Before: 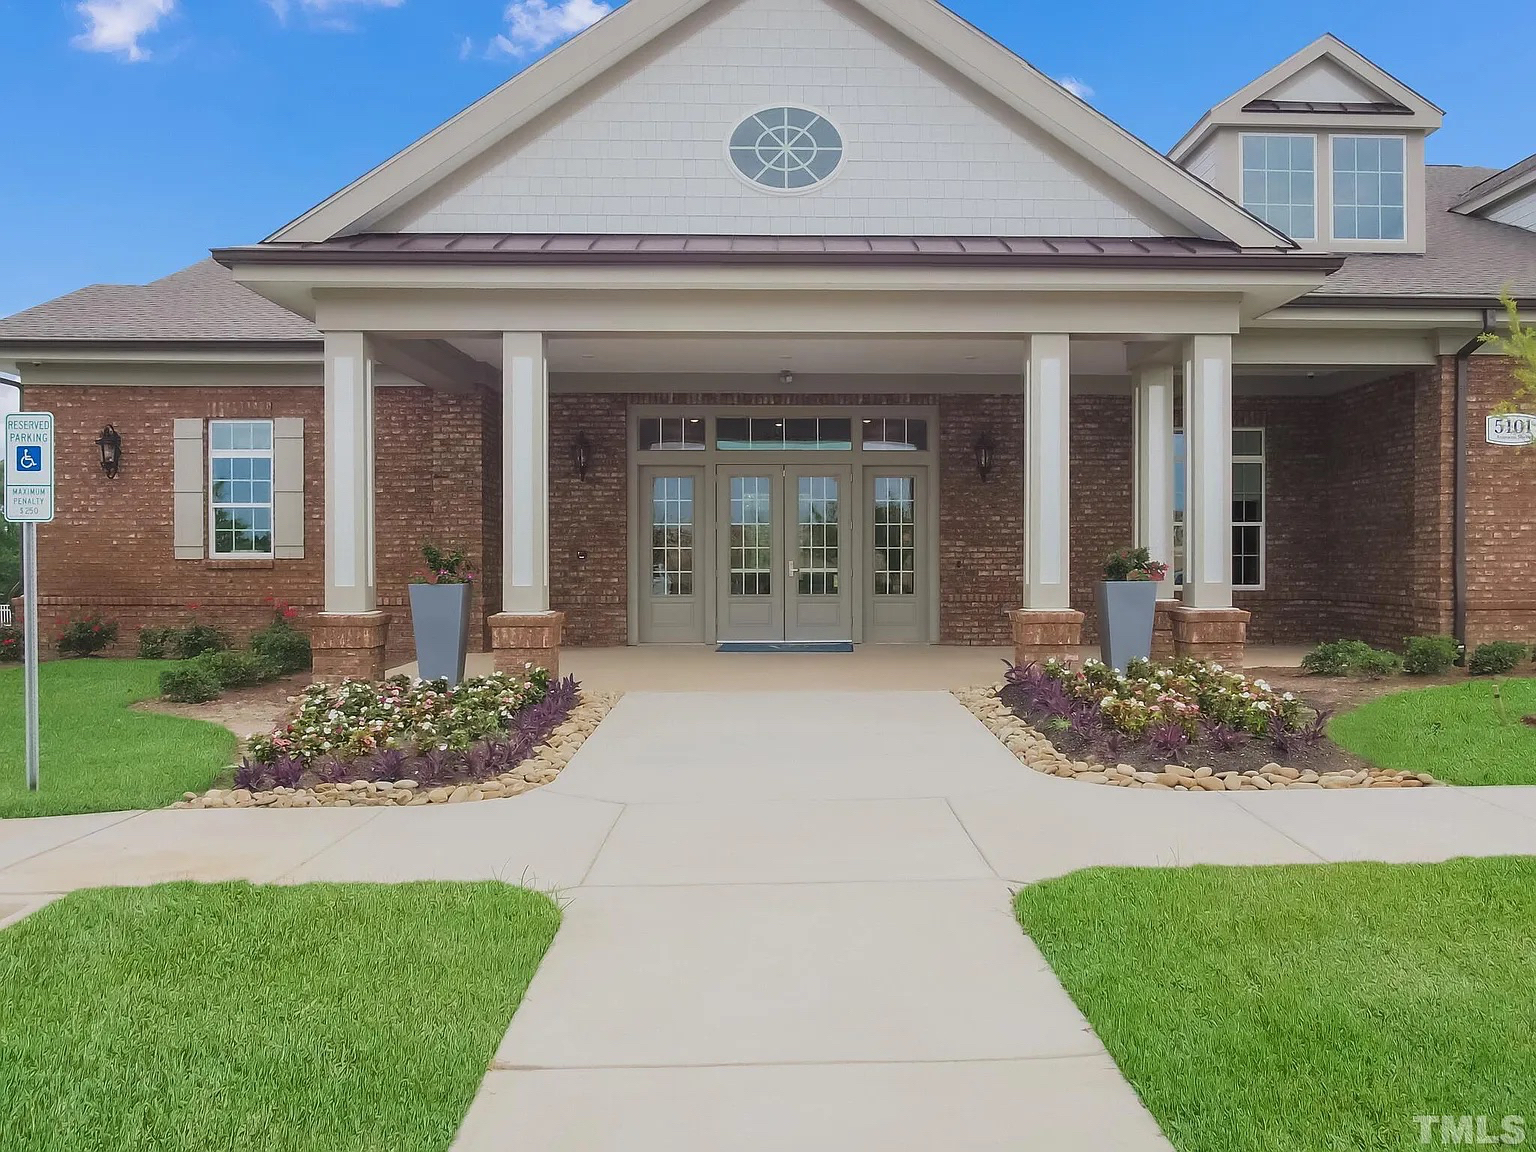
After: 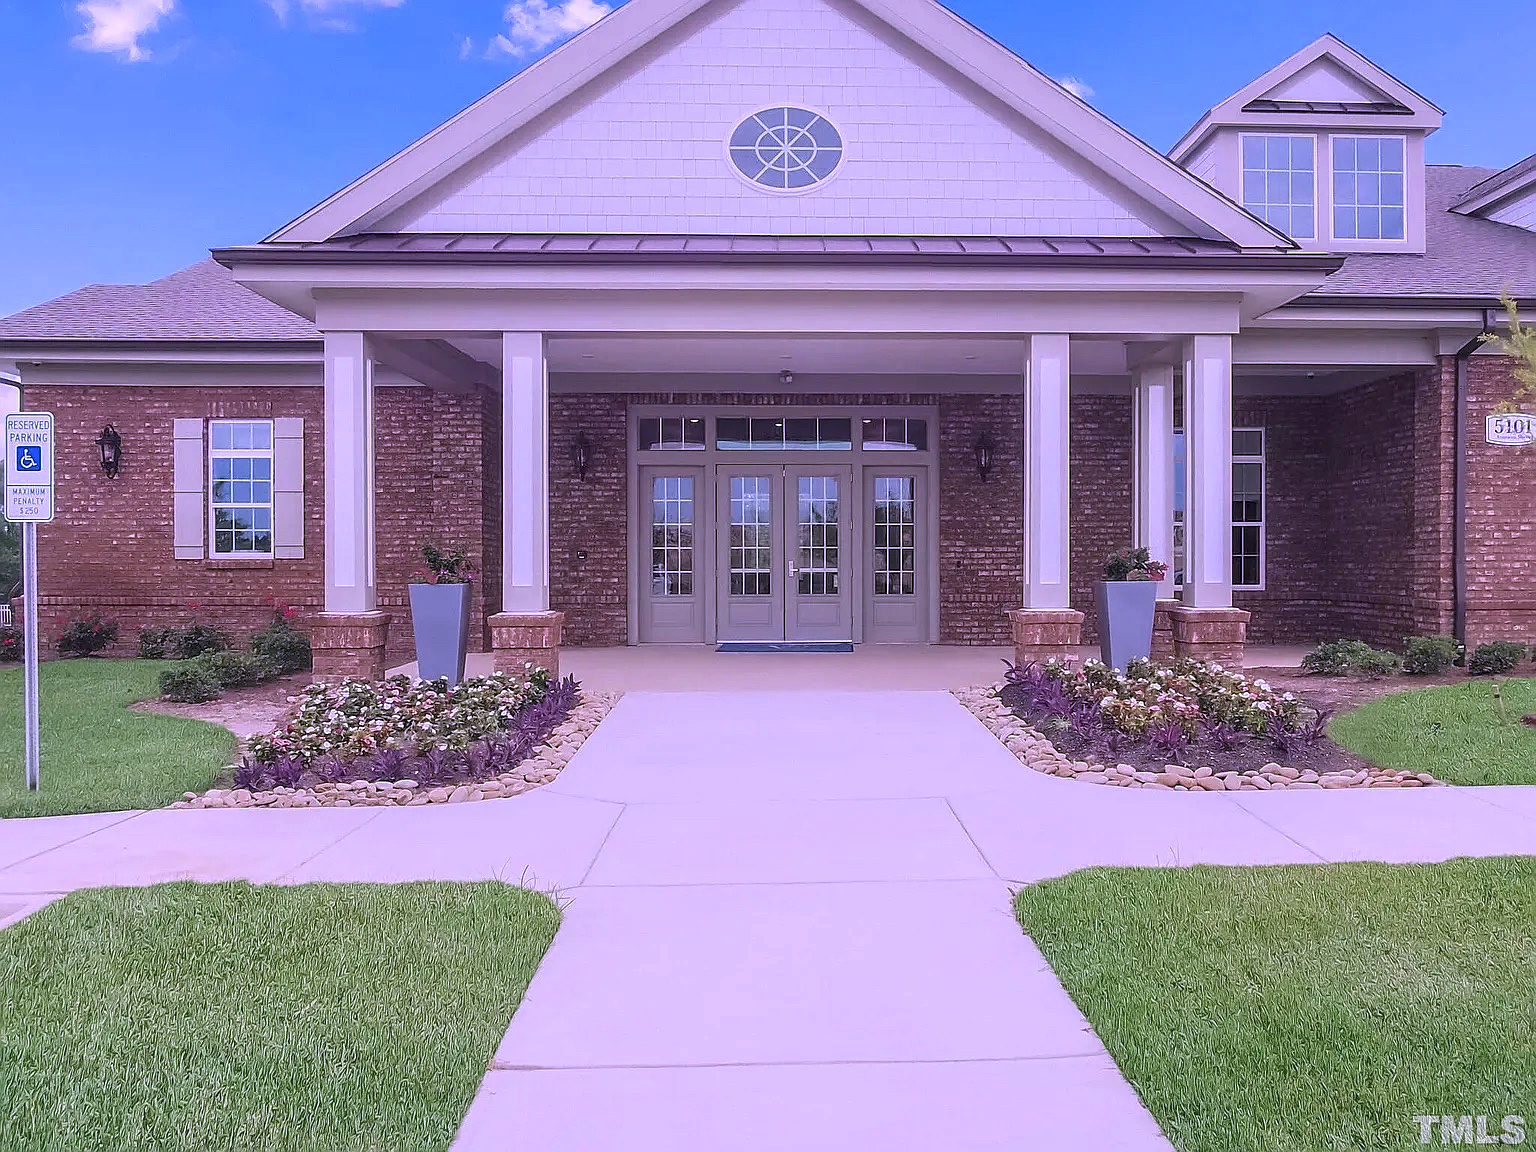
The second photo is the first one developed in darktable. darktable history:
color calibration: output R [1.107, -0.012, -0.003, 0], output B [0, 0, 1.308, 0], illuminant custom, x 0.389, y 0.387, temperature 3838.64 K
local contrast: on, module defaults
sharpen: on, module defaults
